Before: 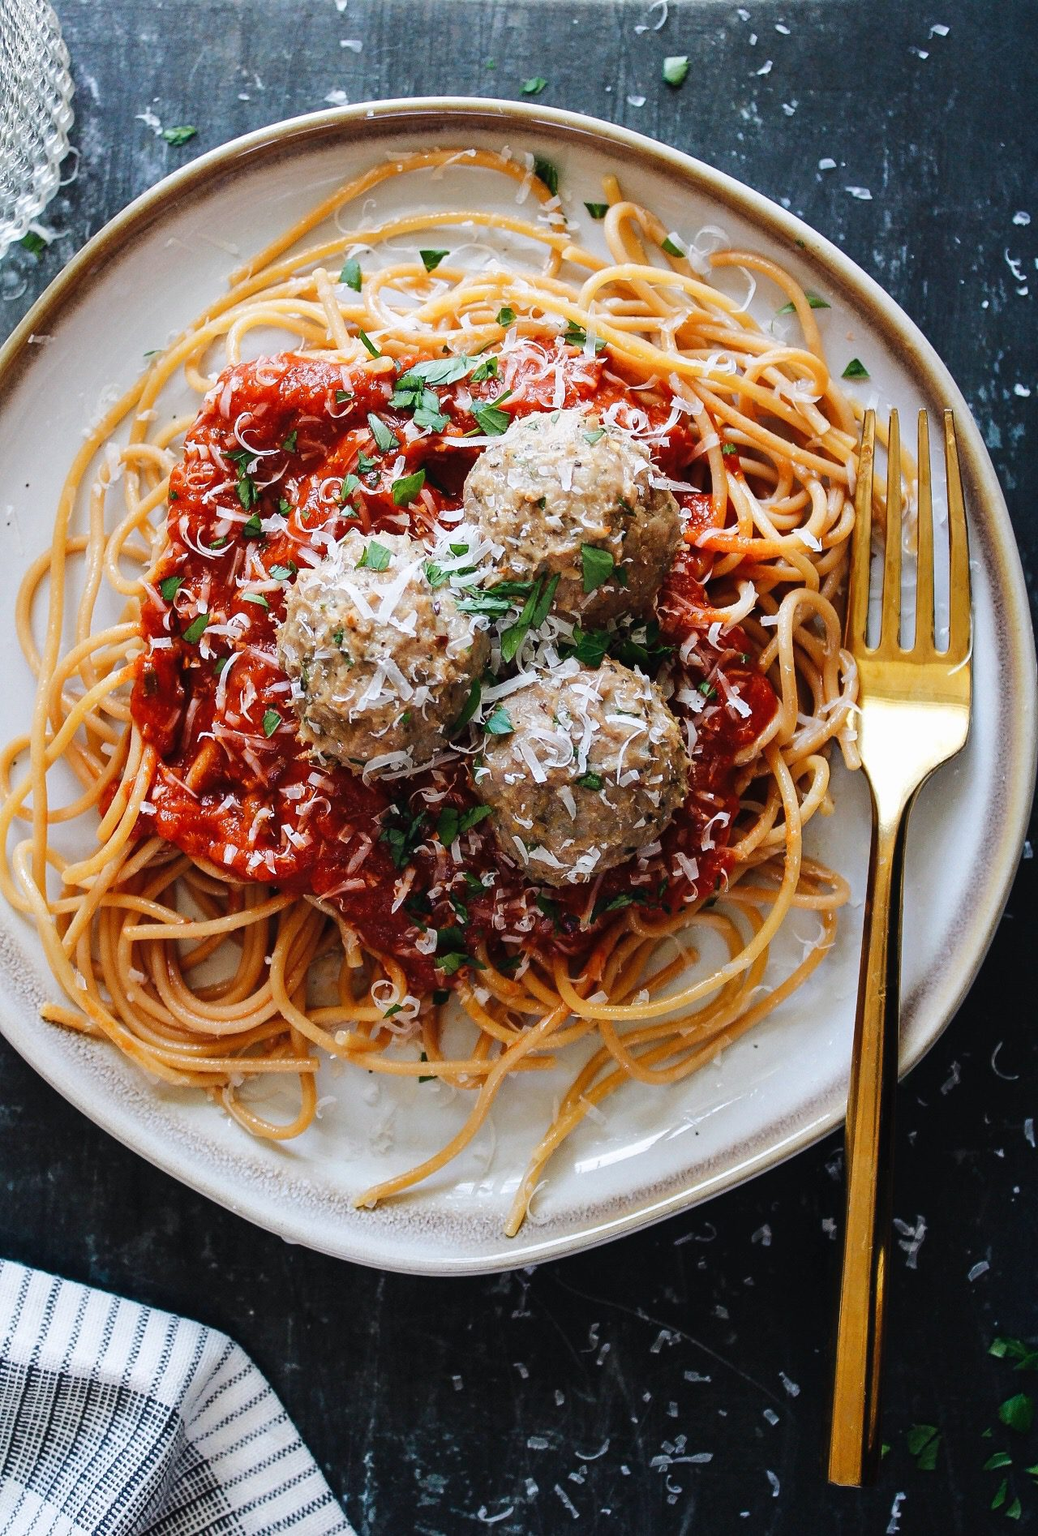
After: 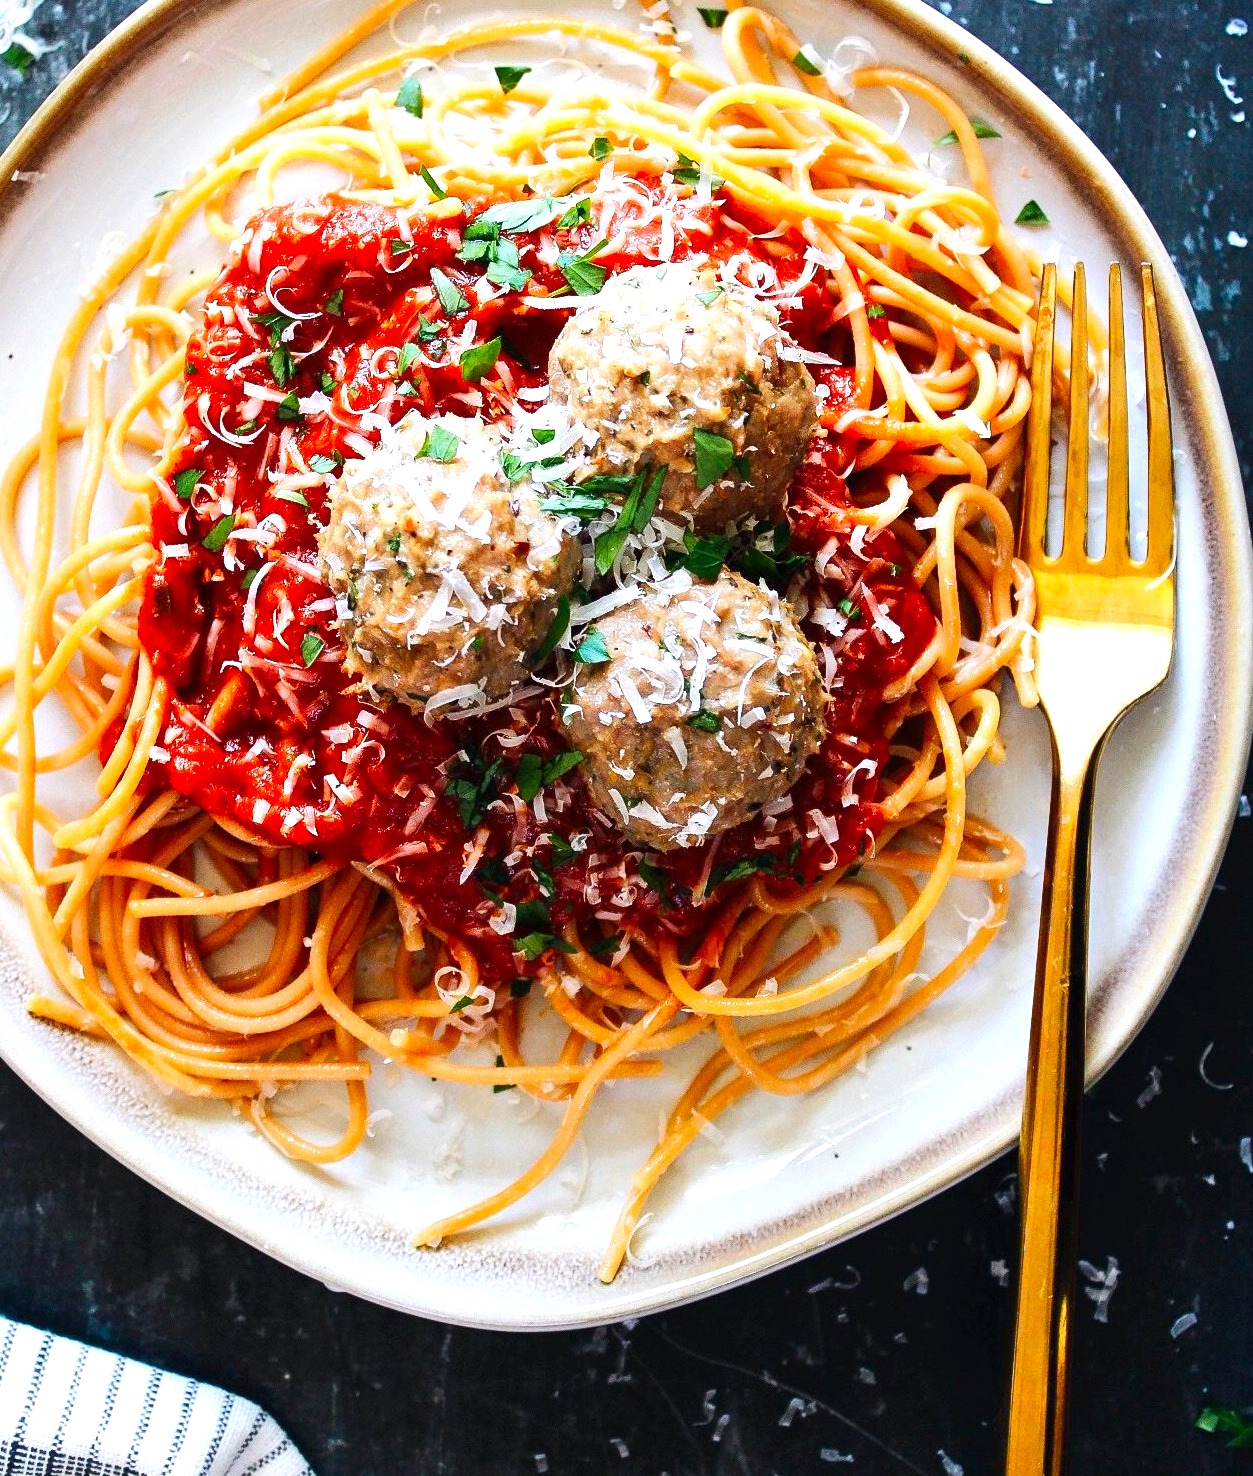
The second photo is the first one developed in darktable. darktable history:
tone equalizer: on, module defaults
crop and rotate: left 1.814%, top 12.818%, right 0.25%, bottom 9.225%
exposure: black level correction 0.001, exposure 0.675 EV, compensate highlight preservation false
contrast brightness saturation: contrast 0.09, saturation 0.28
